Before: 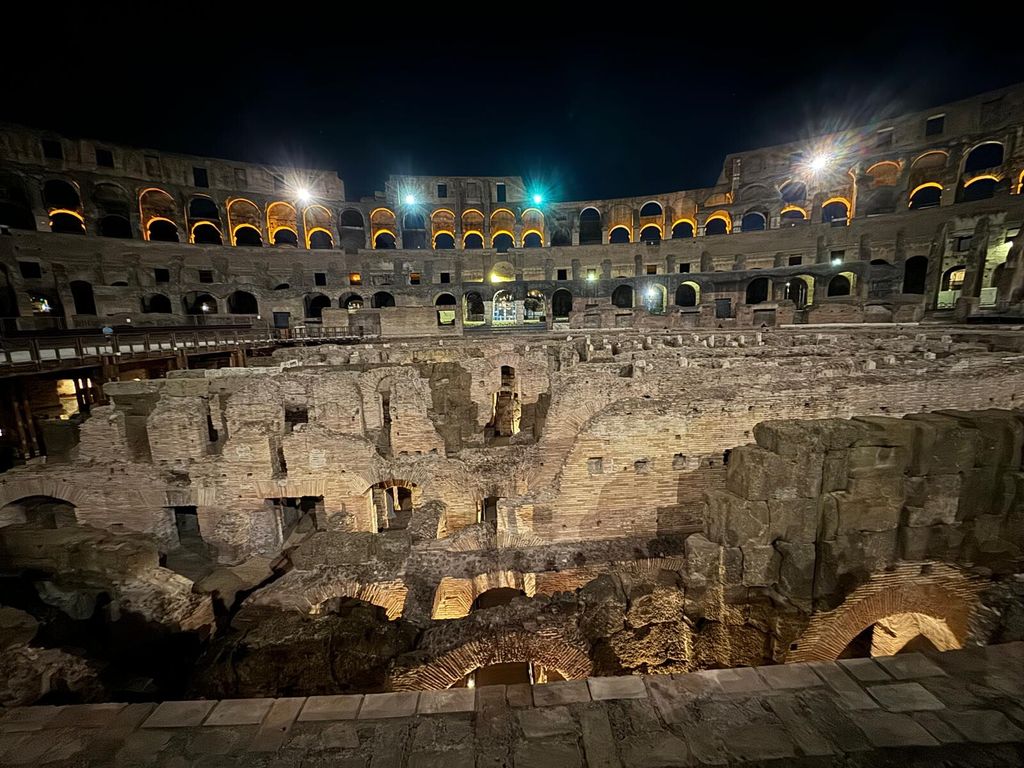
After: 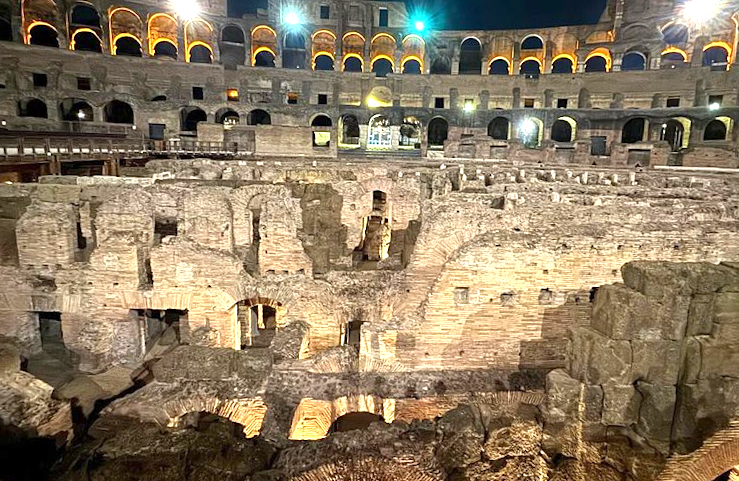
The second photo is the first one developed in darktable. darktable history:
exposure: exposure 1.061 EV, compensate highlight preservation false
crop and rotate: angle -3.37°, left 9.79%, top 20.73%, right 12.42%, bottom 11.82%
tone equalizer: -7 EV 0.18 EV, -6 EV 0.12 EV, -5 EV 0.08 EV, -4 EV 0.04 EV, -2 EV -0.02 EV, -1 EV -0.04 EV, +0 EV -0.06 EV, luminance estimator HSV value / RGB max
